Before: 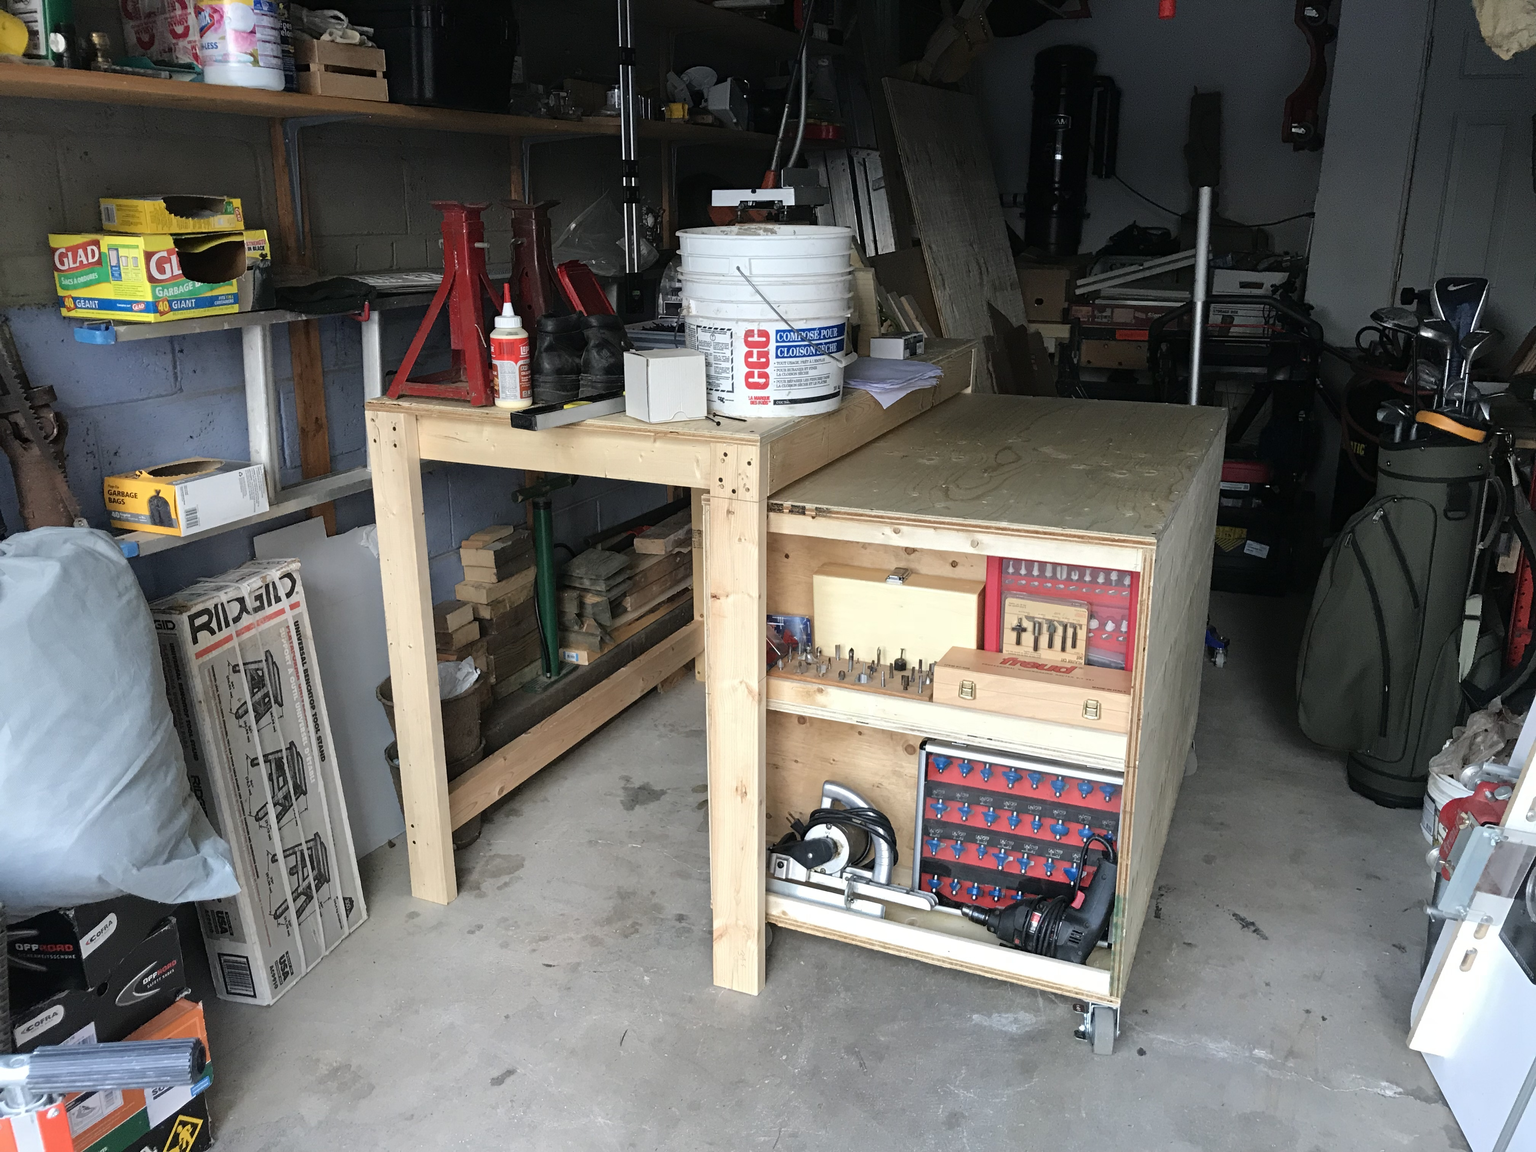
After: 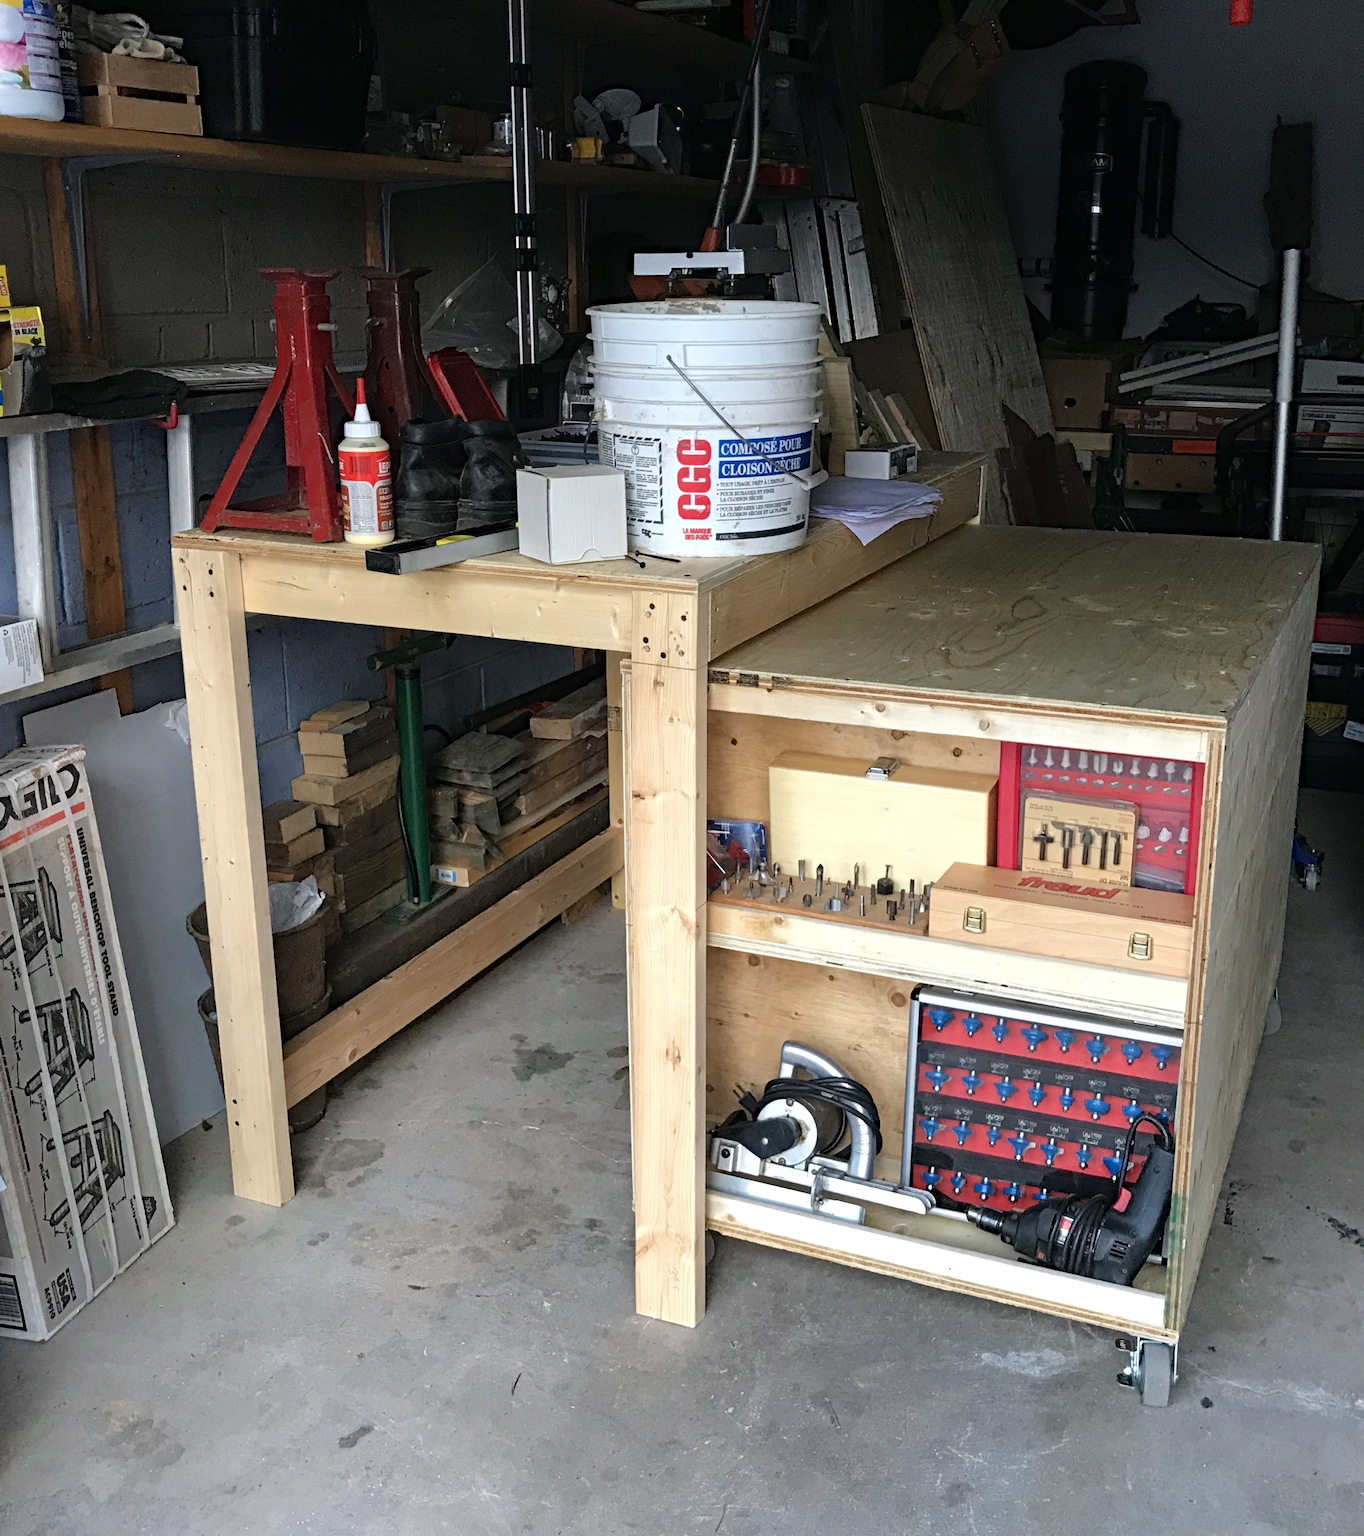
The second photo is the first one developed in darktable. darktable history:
haze removal: strength 0.29, distance 0.25, compatibility mode true, adaptive false
crop: left 15.419%, right 17.914%
